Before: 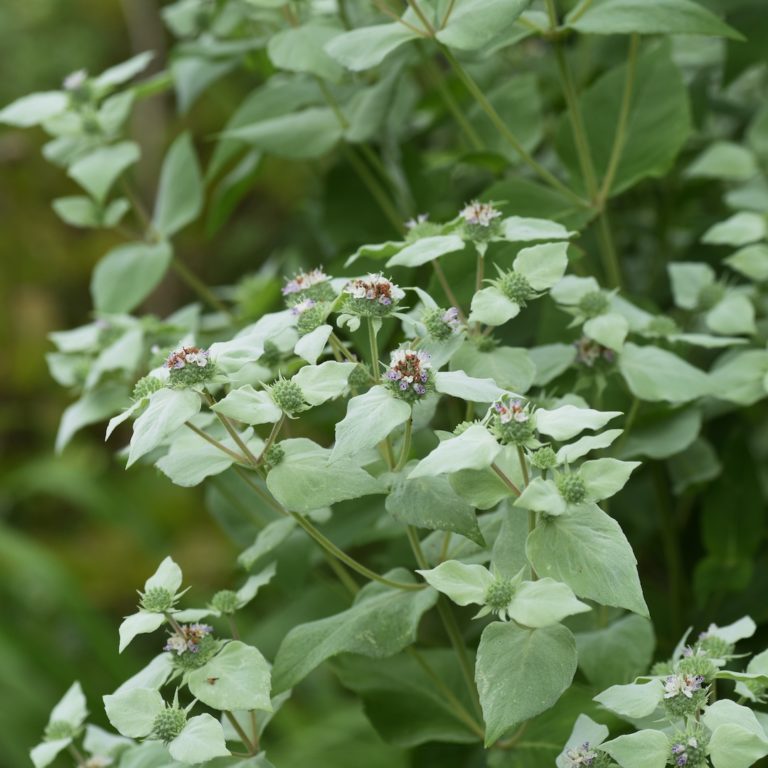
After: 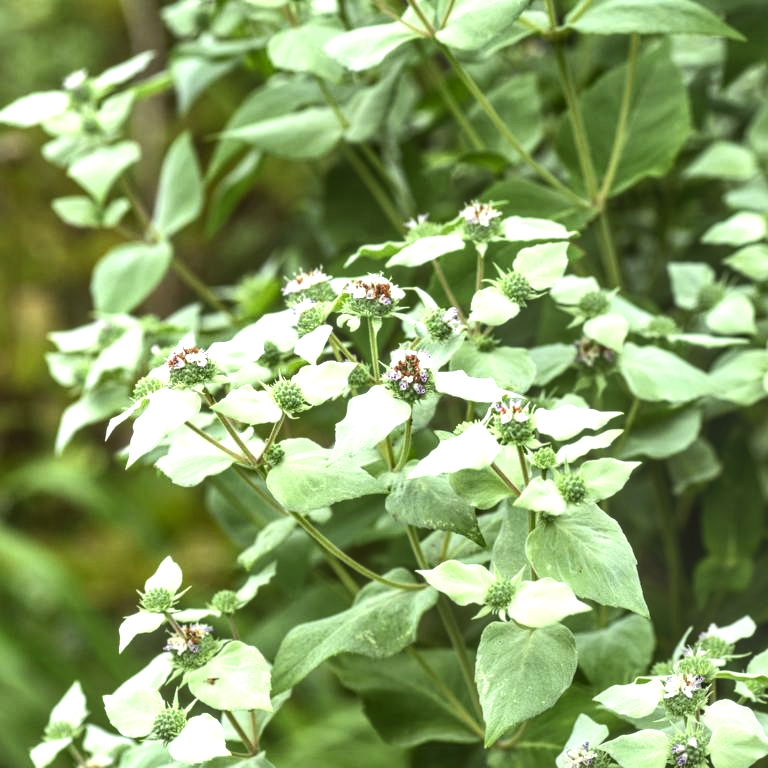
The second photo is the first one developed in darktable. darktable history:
tone equalizer: -8 EV -0.747 EV, -7 EV -0.695 EV, -6 EV -0.599 EV, -5 EV -0.383 EV, -3 EV 0.384 EV, -2 EV 0.6 EV, -1 EV 0.69 EV, +0 EV 0.768 EV, edges refinement/feathering 500, mask exposure compensation -1.57 EV, preserve details no
exposure: exposure 0.603 EV, compensate exposure bias true, compensate highlight preservation false
shadows and highlights: soften with gaussian
local contrast: highlights 1%, shadows 2%, detail 133%
color correction: highlights a* -0.943, highlights b* 4.45, shadows a* 3.58
